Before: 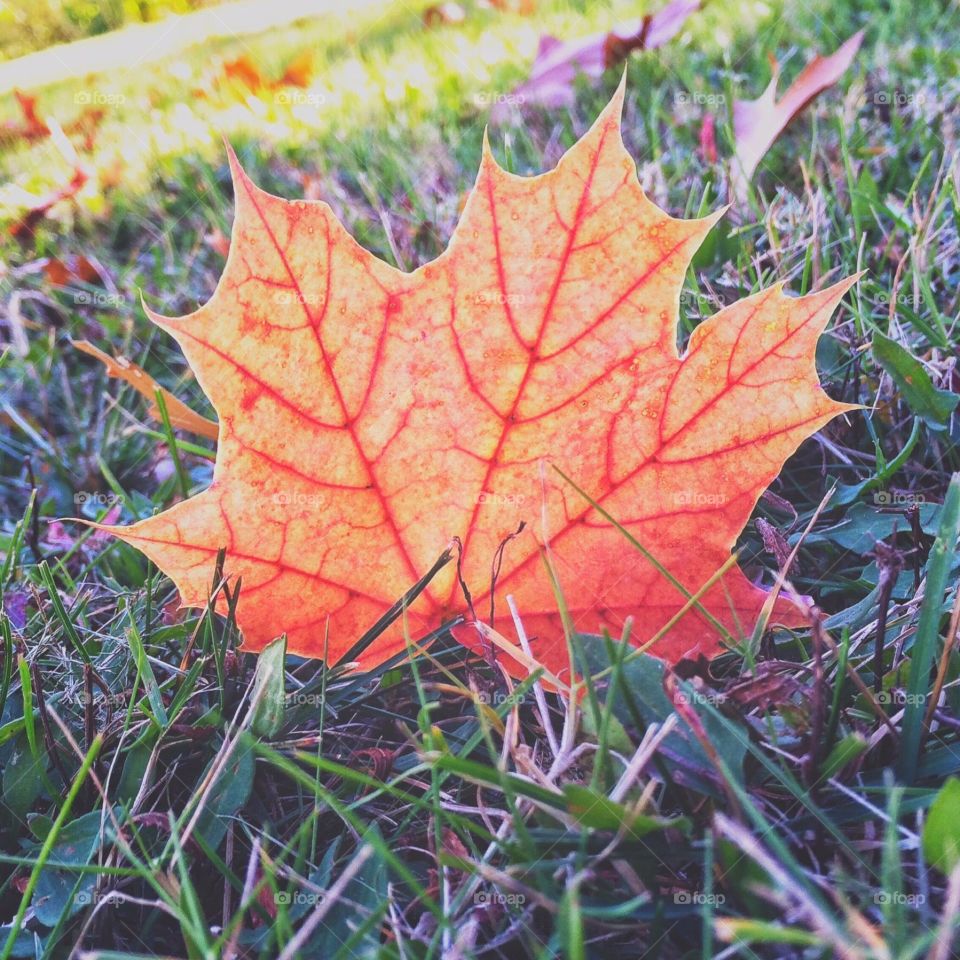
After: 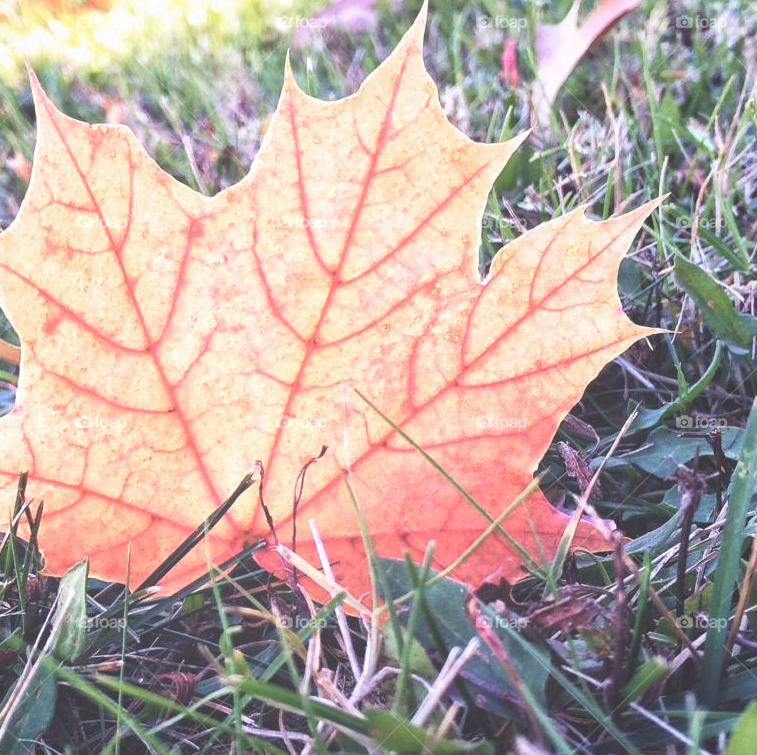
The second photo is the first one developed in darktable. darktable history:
exposure: black level correction 0.001, exposure 0.498 EV, compensate highlight preservation false
crop and rotate: left 20.685%, top 7.953%, right 0.449%, bottom 13.393%
color zones: curves: ch0 [(0, 0.559) (0.153, 0.551) (0.229, 0.5) (0.429, 0.5) (0.571, 0.5) (0.714, 0.5) (0.857, 0.5) (1, 0.559)]; ch1 [(0, 0.417) (0.112, 0.336) (0.213, 0.26) (0.429, 0.34) (0.571, 0.35) (0.683, 0.331) (0.857, 0.344) (1, 0.417)]
